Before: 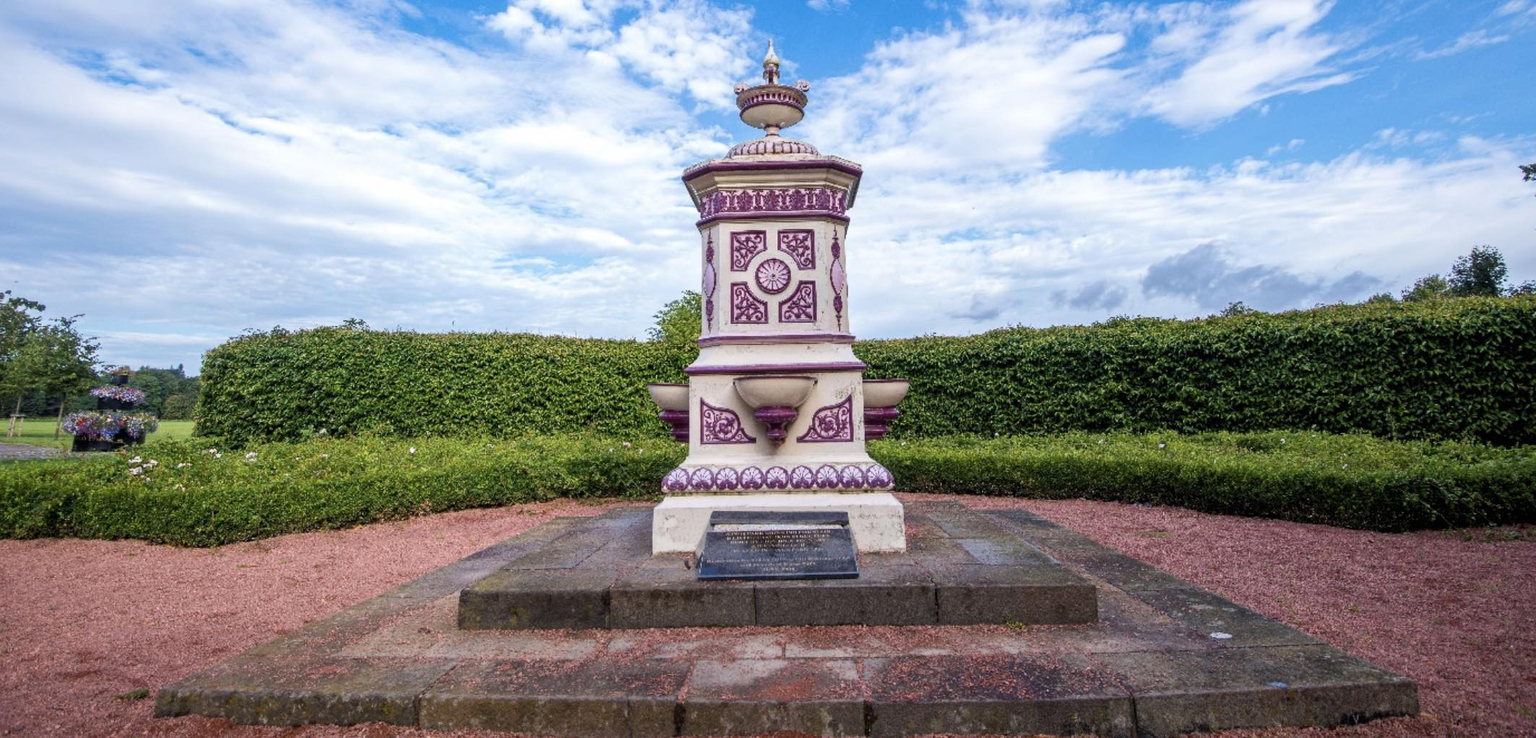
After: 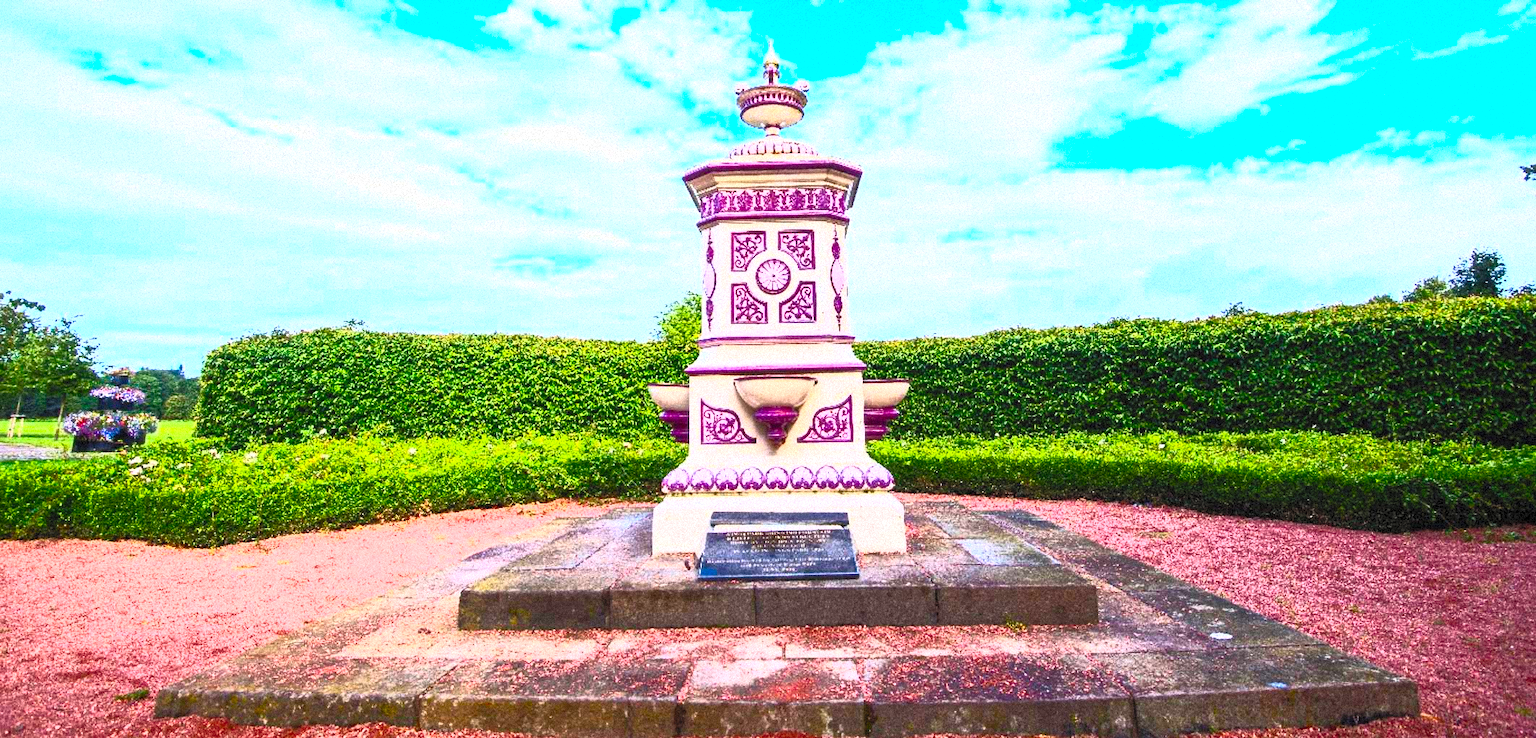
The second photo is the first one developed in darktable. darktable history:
contrast brightness saturation: contrast 1, brightness 1, saturation 1
white balance: emerald 1
grain: coarseness 9.38 ISO, strength 34.99%, mid-tones bias 0%
